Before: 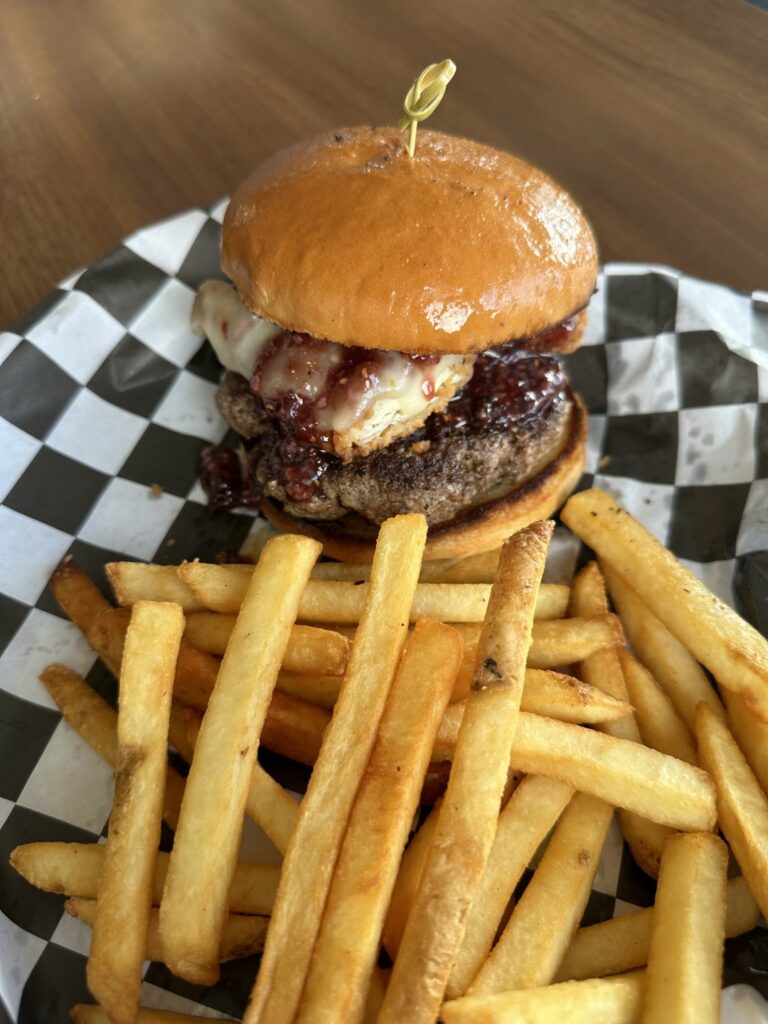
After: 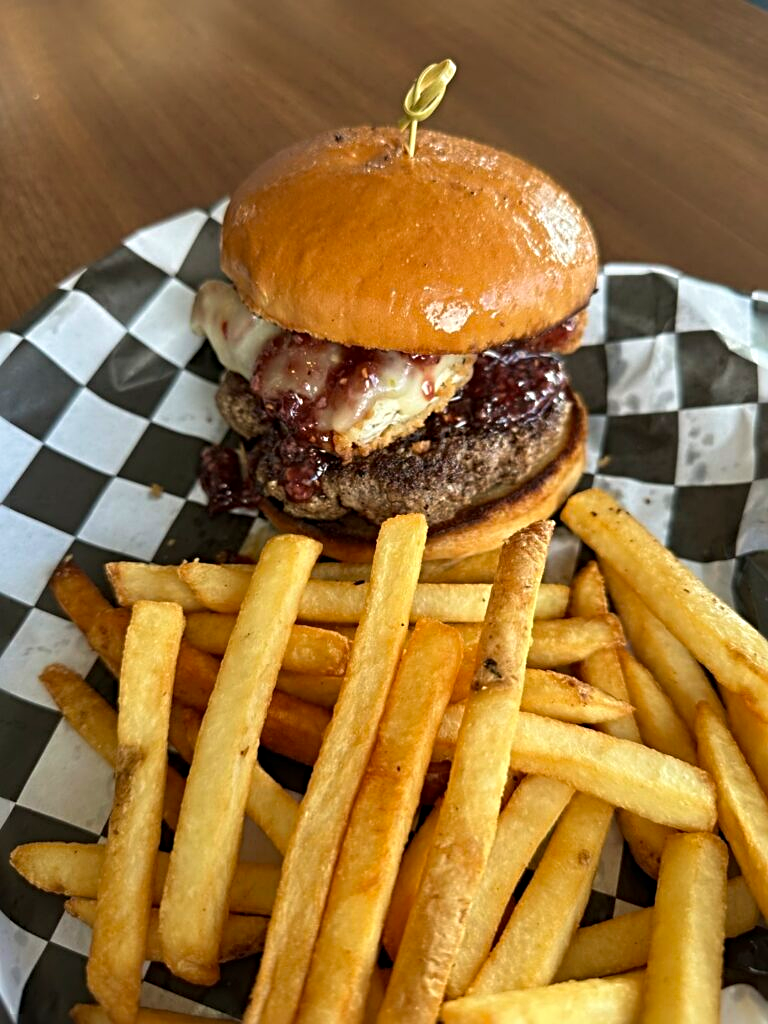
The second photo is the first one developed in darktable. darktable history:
velvia: strength 15.08%
sharpen: radius 3.956
